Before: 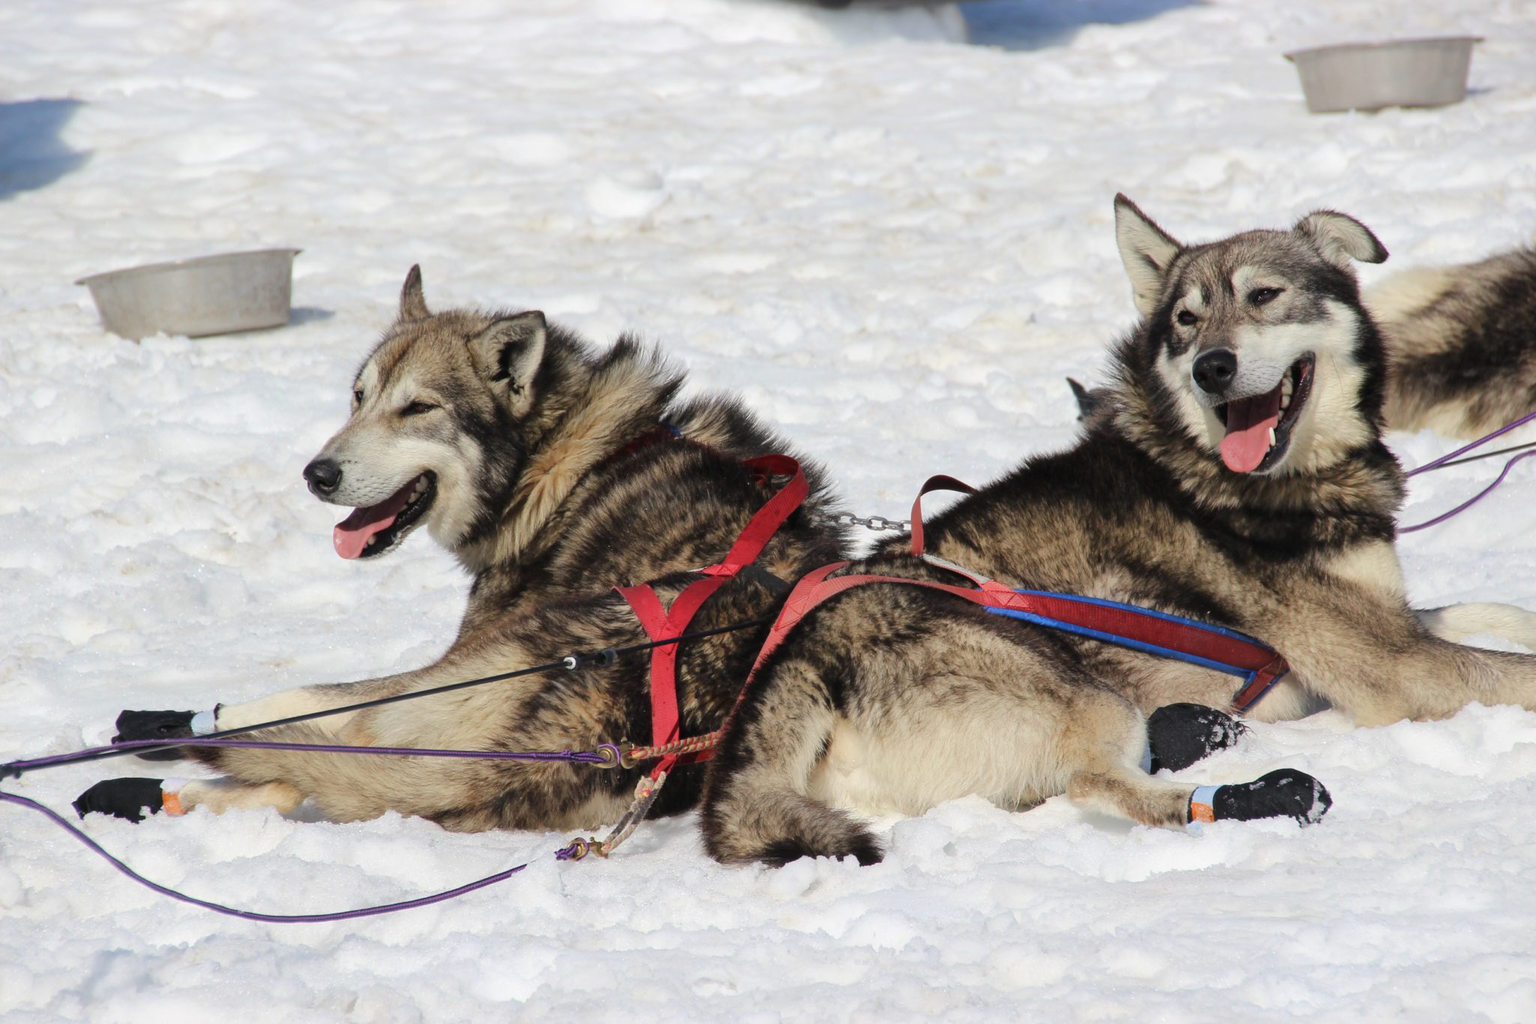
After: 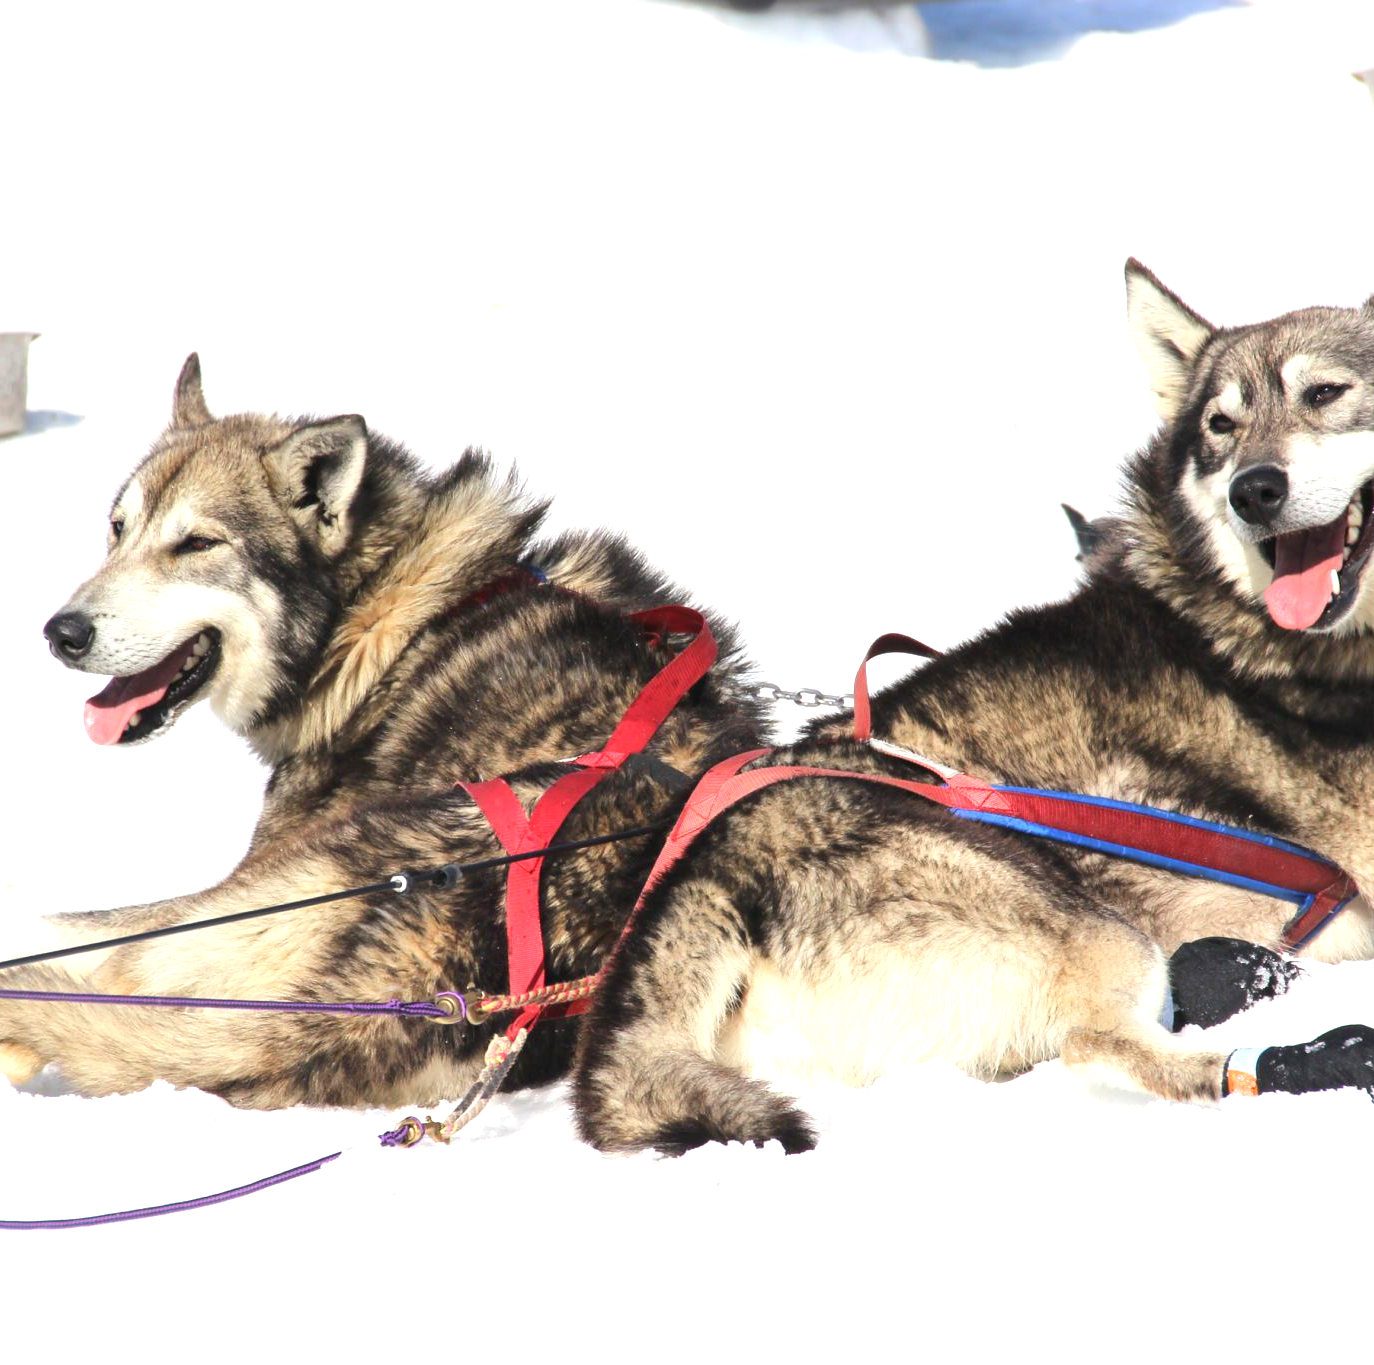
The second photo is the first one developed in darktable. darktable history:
exposure: exposure 1.061 EV, compensate exposure bias true, compensate highlight preservation false
crop and rotate: left 17.669%, right 15.218%
